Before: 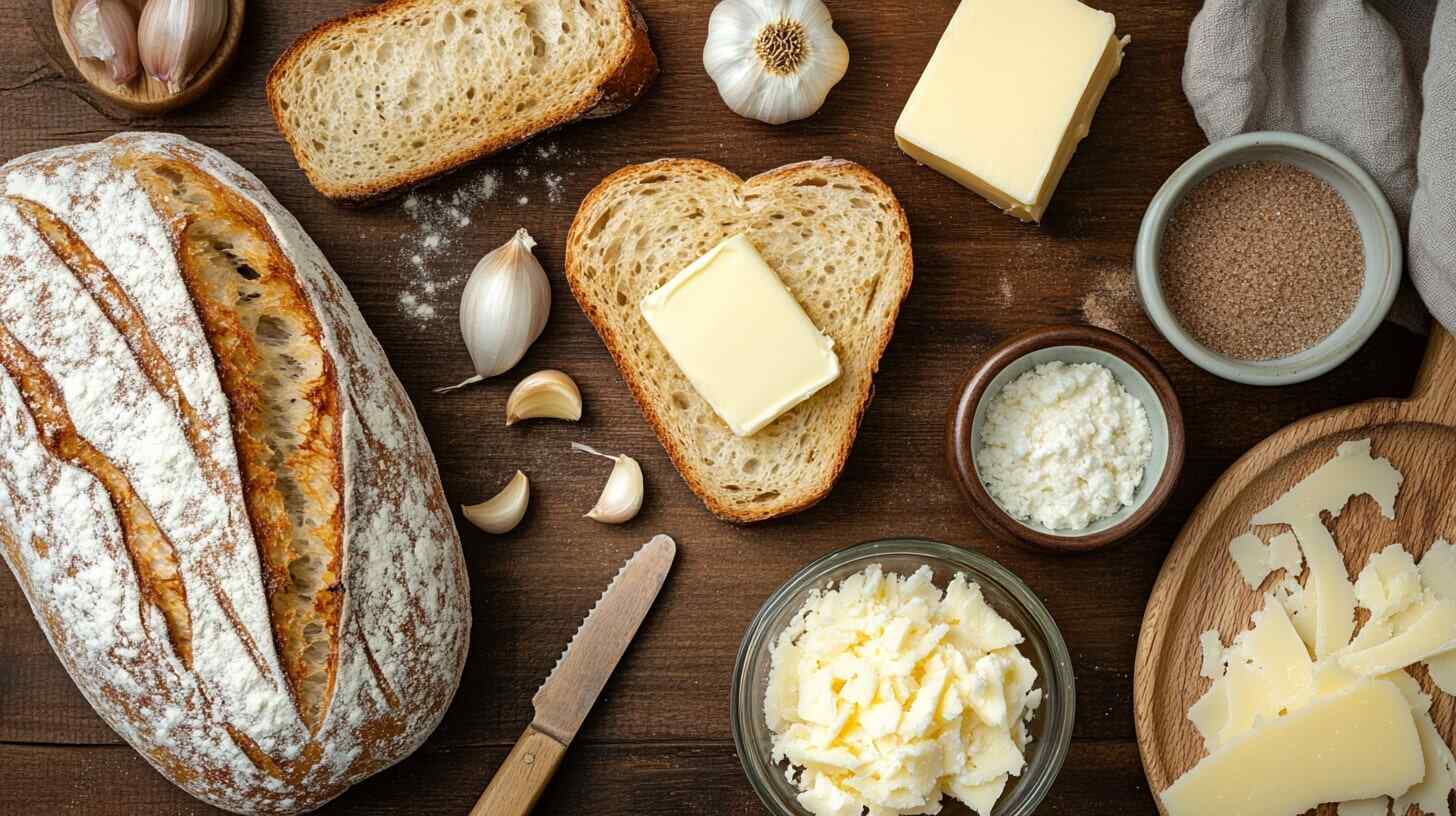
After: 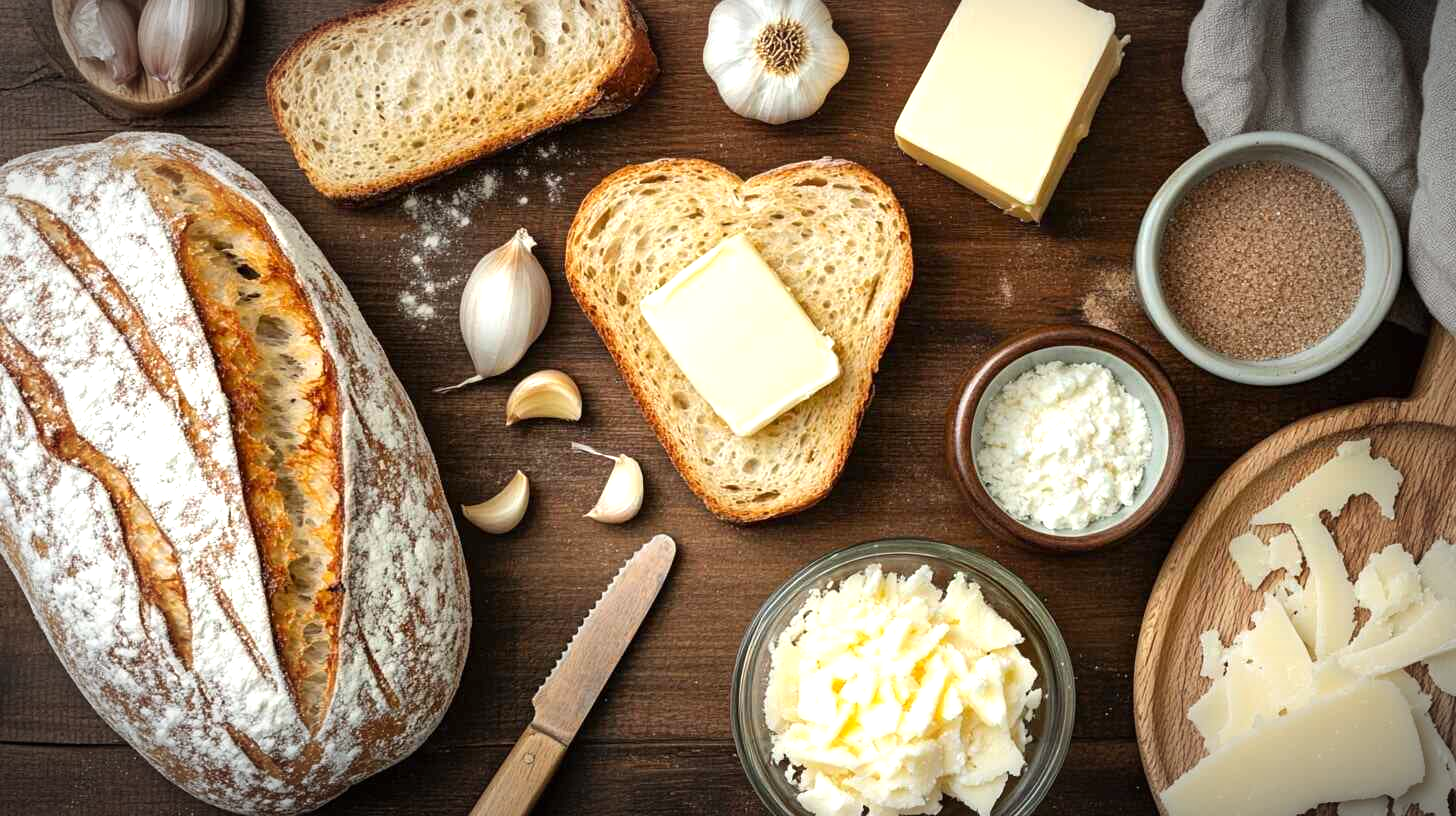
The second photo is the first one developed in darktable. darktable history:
exposure: exposure 0.515 EV, compensate highlight preservation false
vignetting: automatic ratio true
vibrance: vibrance 10%
